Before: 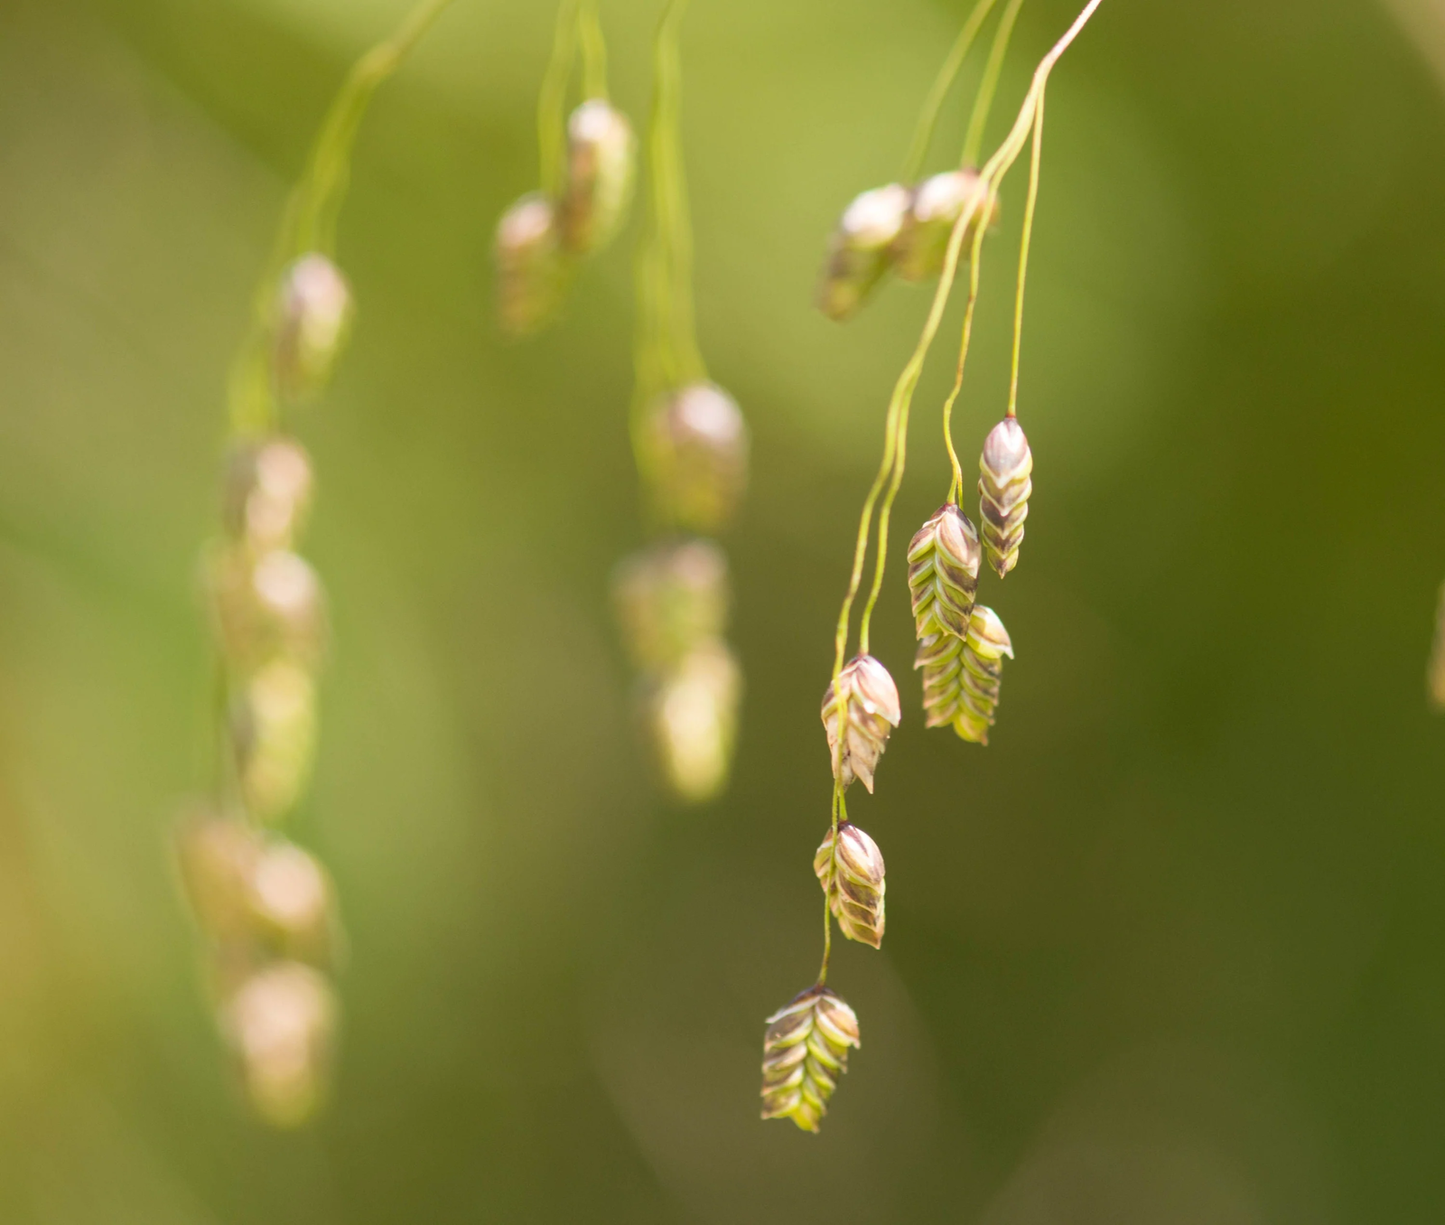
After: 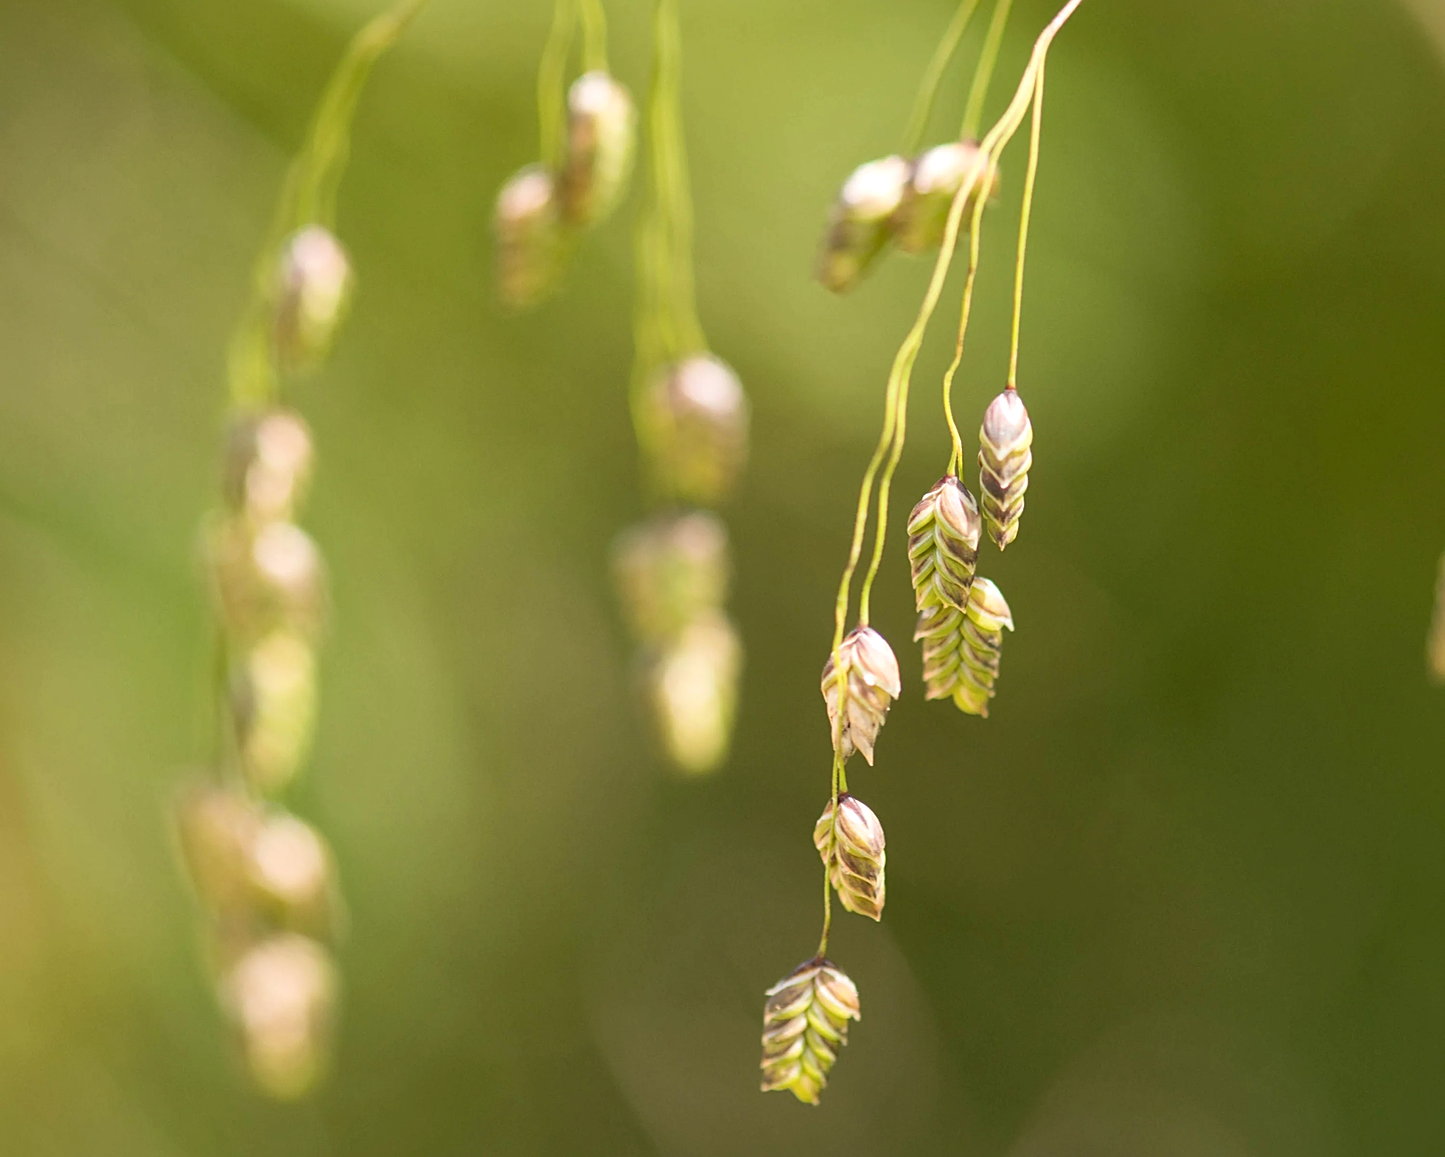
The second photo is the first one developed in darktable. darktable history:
crop and rotate: top 2.36%, bottom 3.115%
sharpen: amount 0.494
local contrast: mode bilateral grid, contrast 19, coarseness 50, detail 132%, midtone range 0.2
